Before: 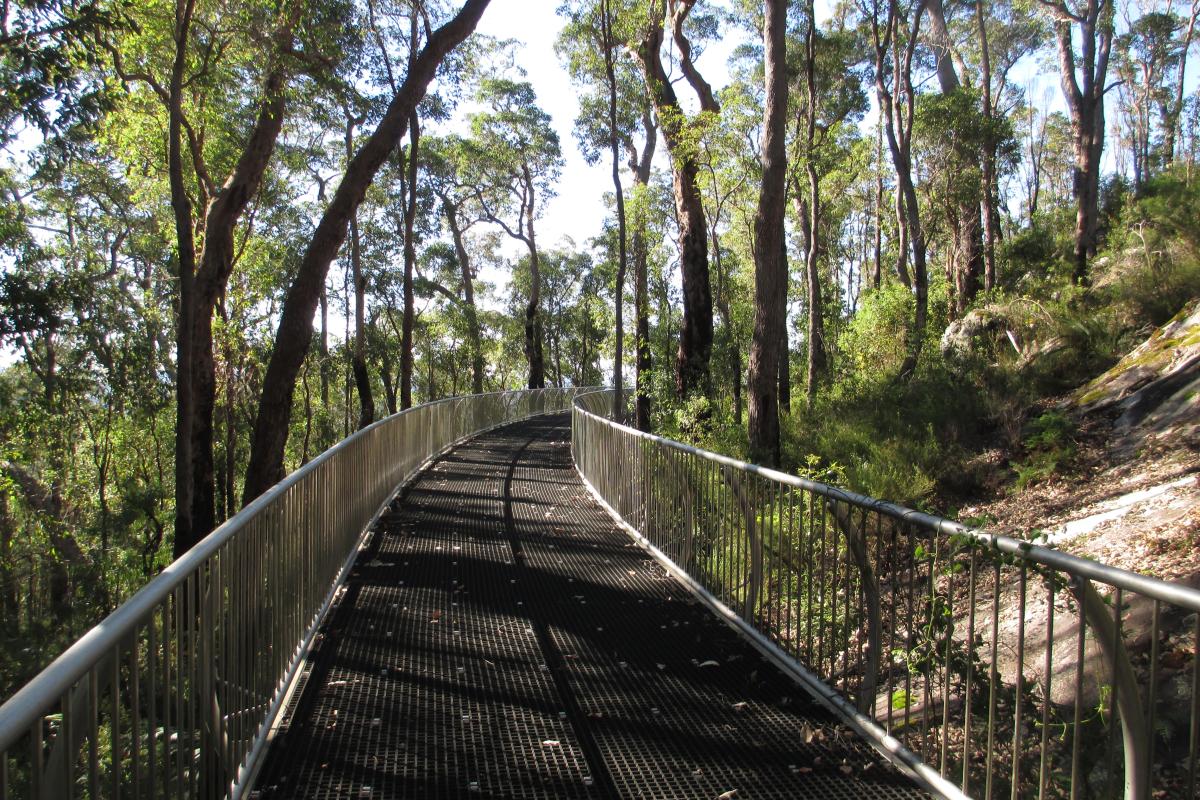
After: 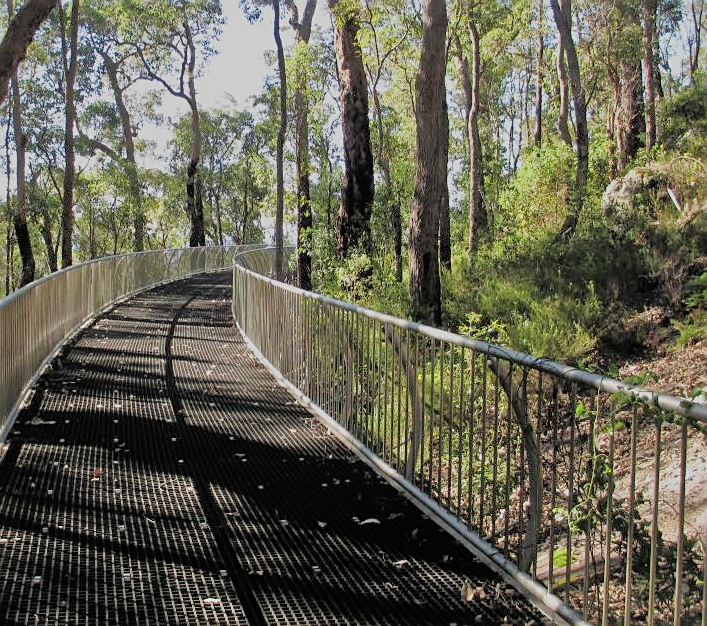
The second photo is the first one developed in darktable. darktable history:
filmic rgb: black relative exposure -7.65 EV, white relative exposure 4.56 EV, hardness 3.61, preserve chrominance RGB euclidean norm, color science v5 (2021), contrast in shadows safe, contrast in highlights safe
sharpen: on, module defaults
tone equalizer: -7 EV 0.152 EV, -6 EV 0.612 EV, -5 EV 1.12 EV, -4 EV 1.3 EV, -3 EV 1.15 EV, -2 EV 0.6 EV, -1 EV 0.158 EV
crop and rotate: left 28.314%, top 17.865%, right 12.698%, bottom 3.832%
